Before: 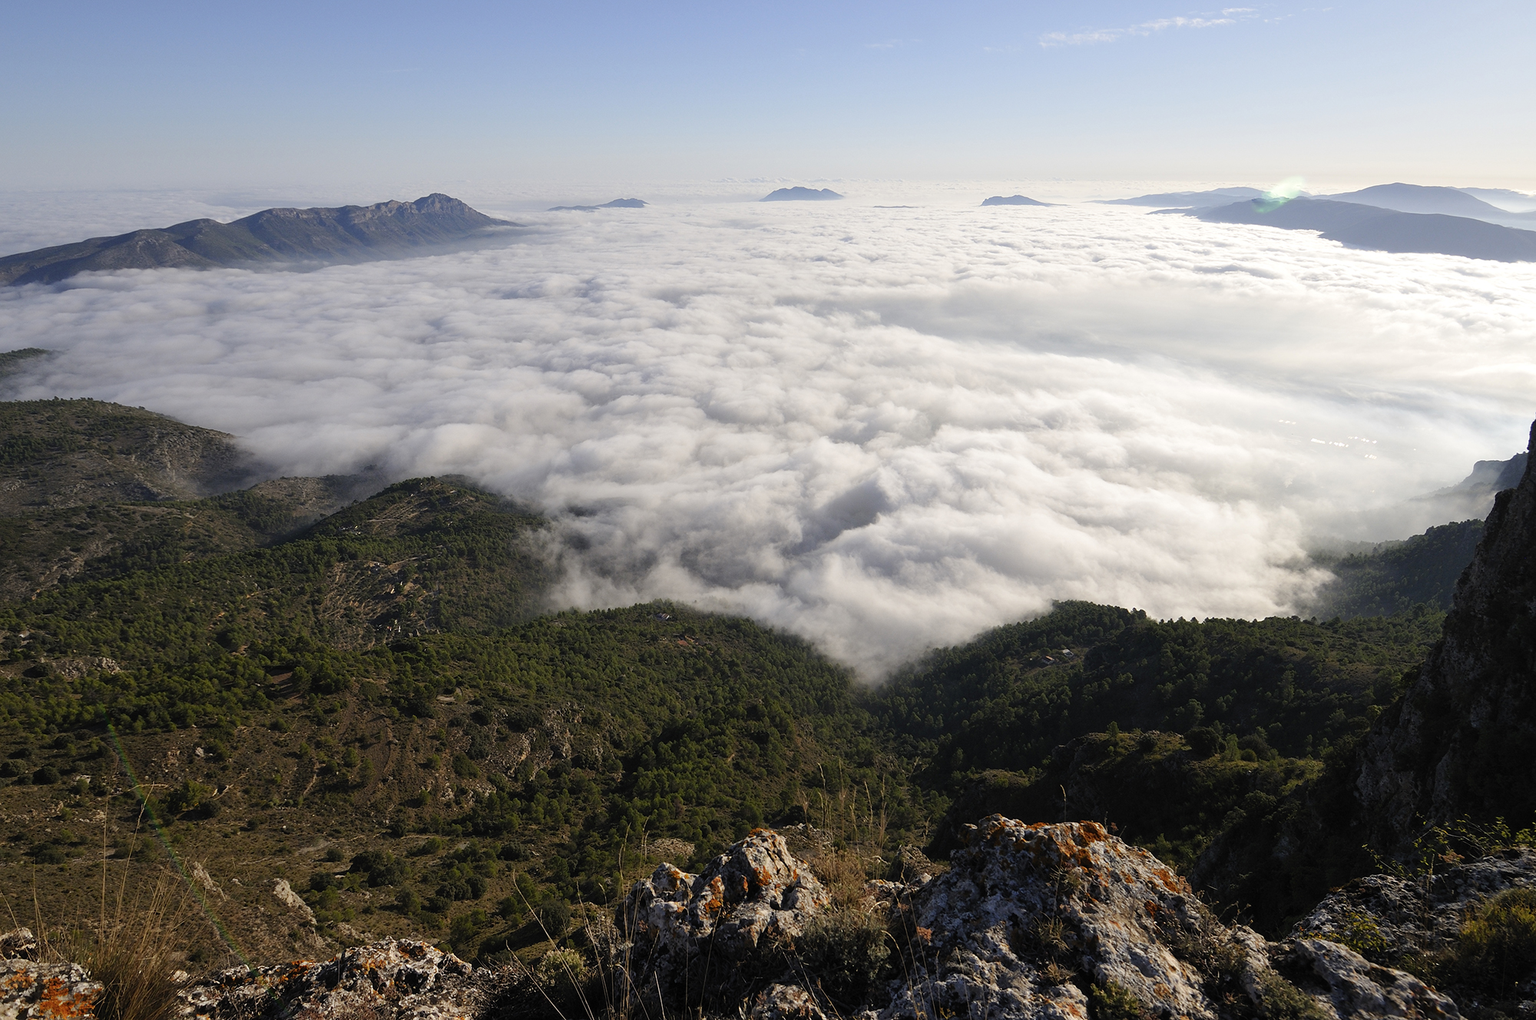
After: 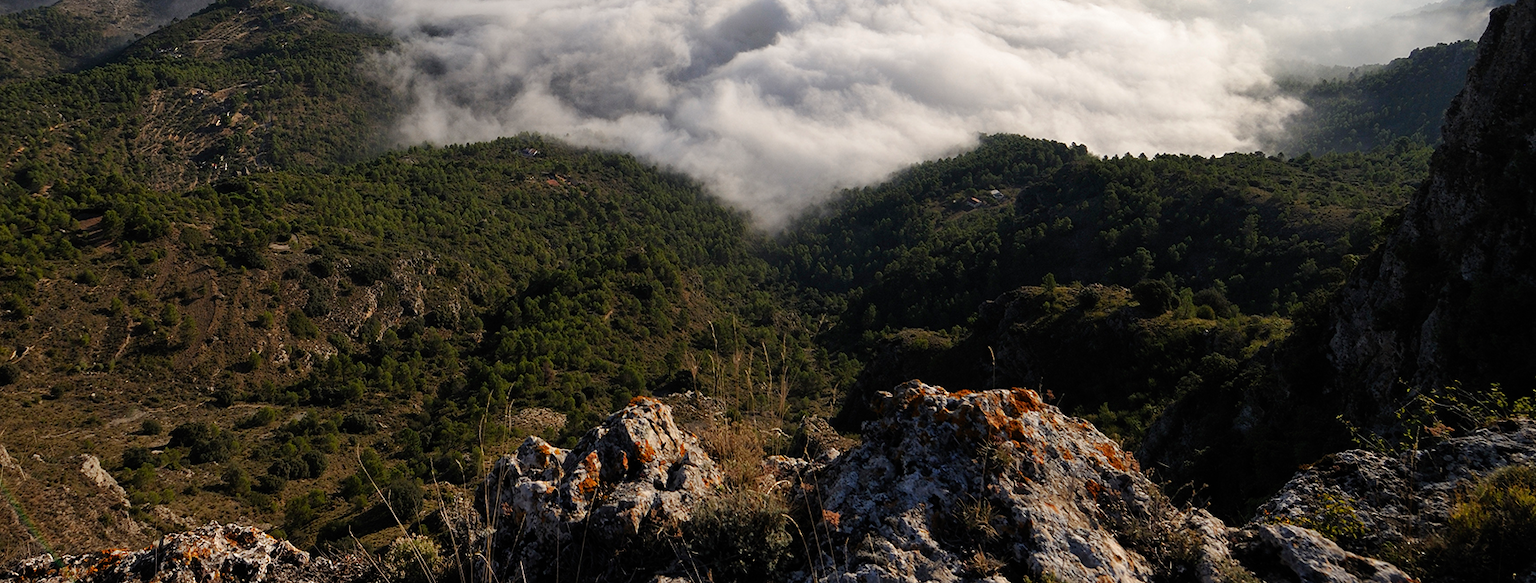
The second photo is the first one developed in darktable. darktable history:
crop and rotate: left 13.278%, top 47.589%, bottom 2.748%
